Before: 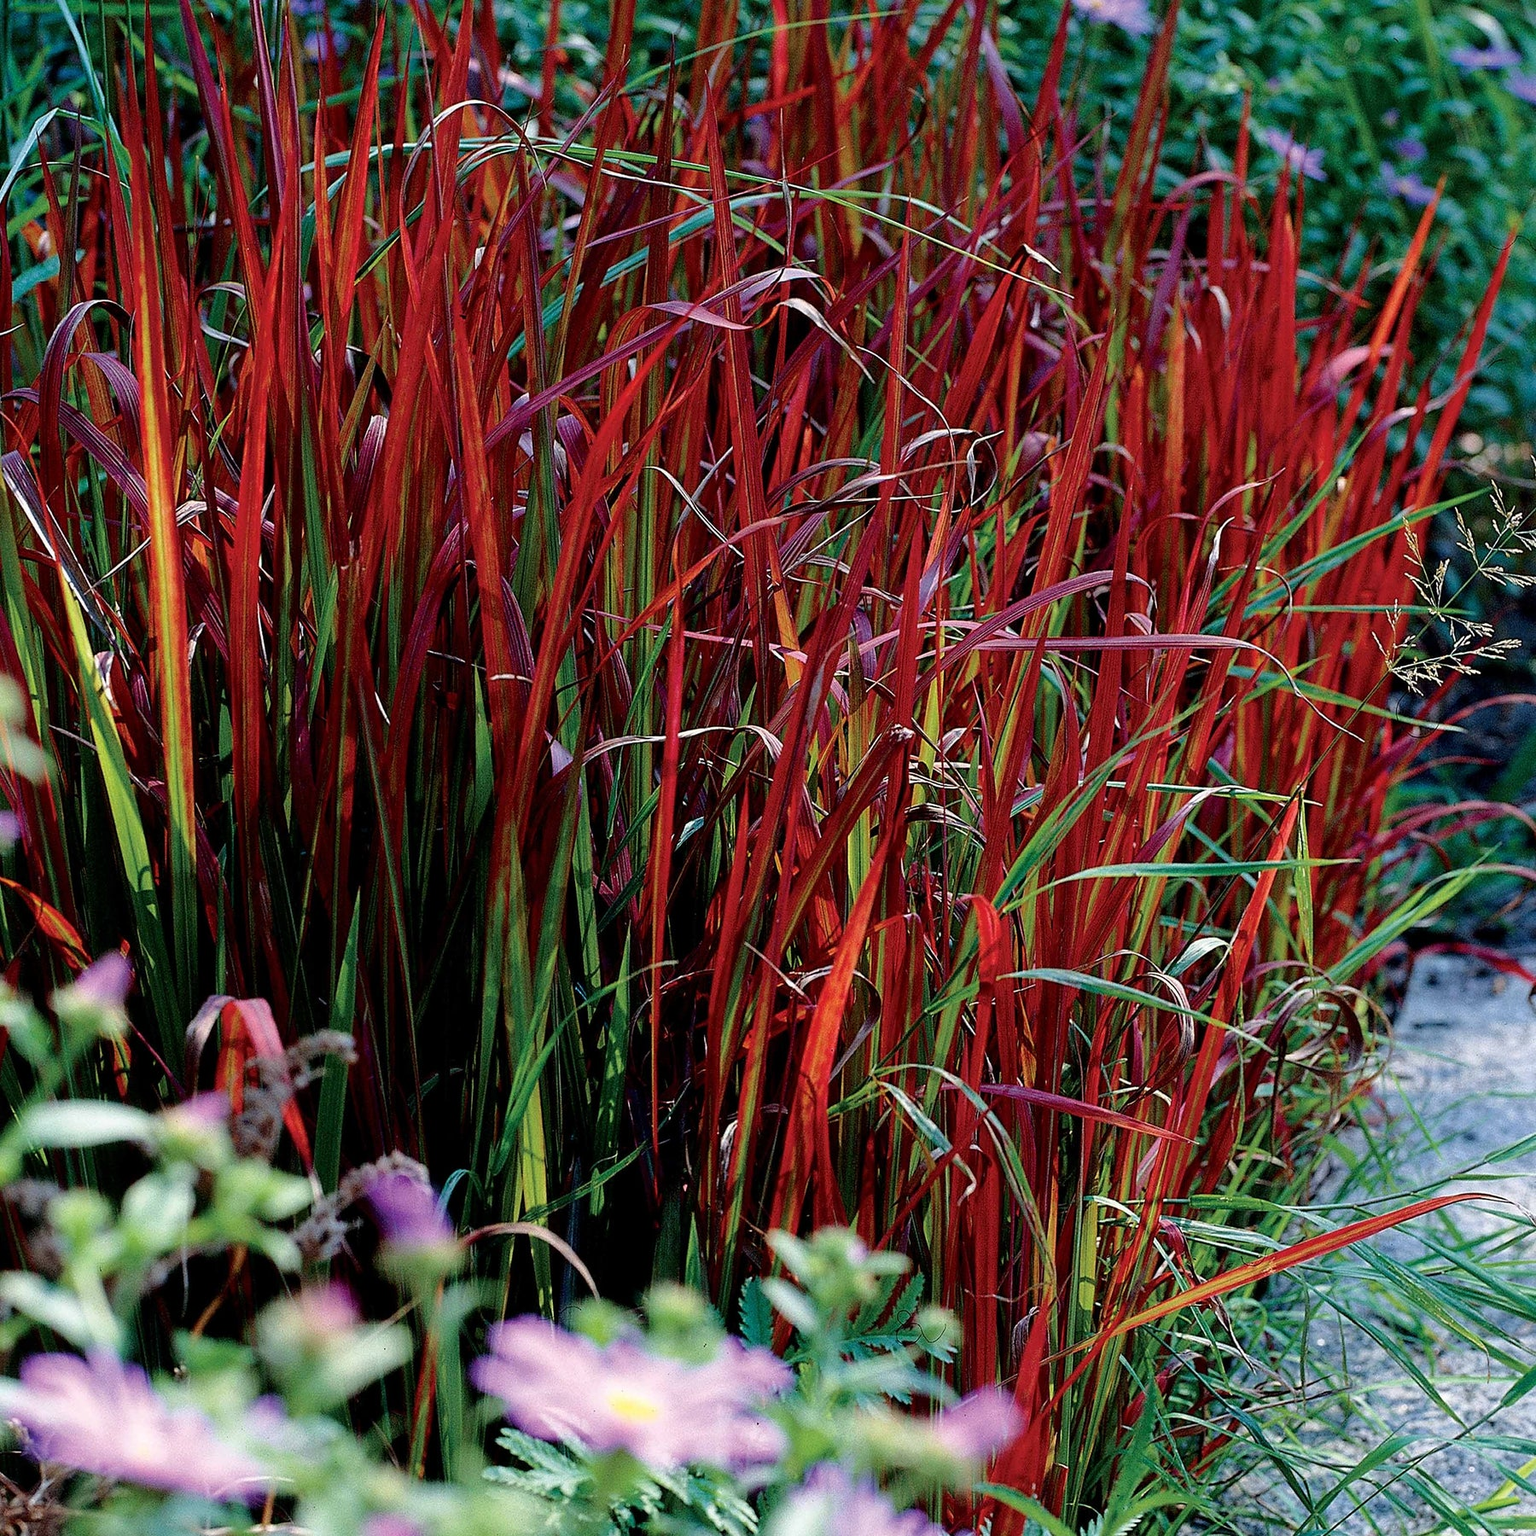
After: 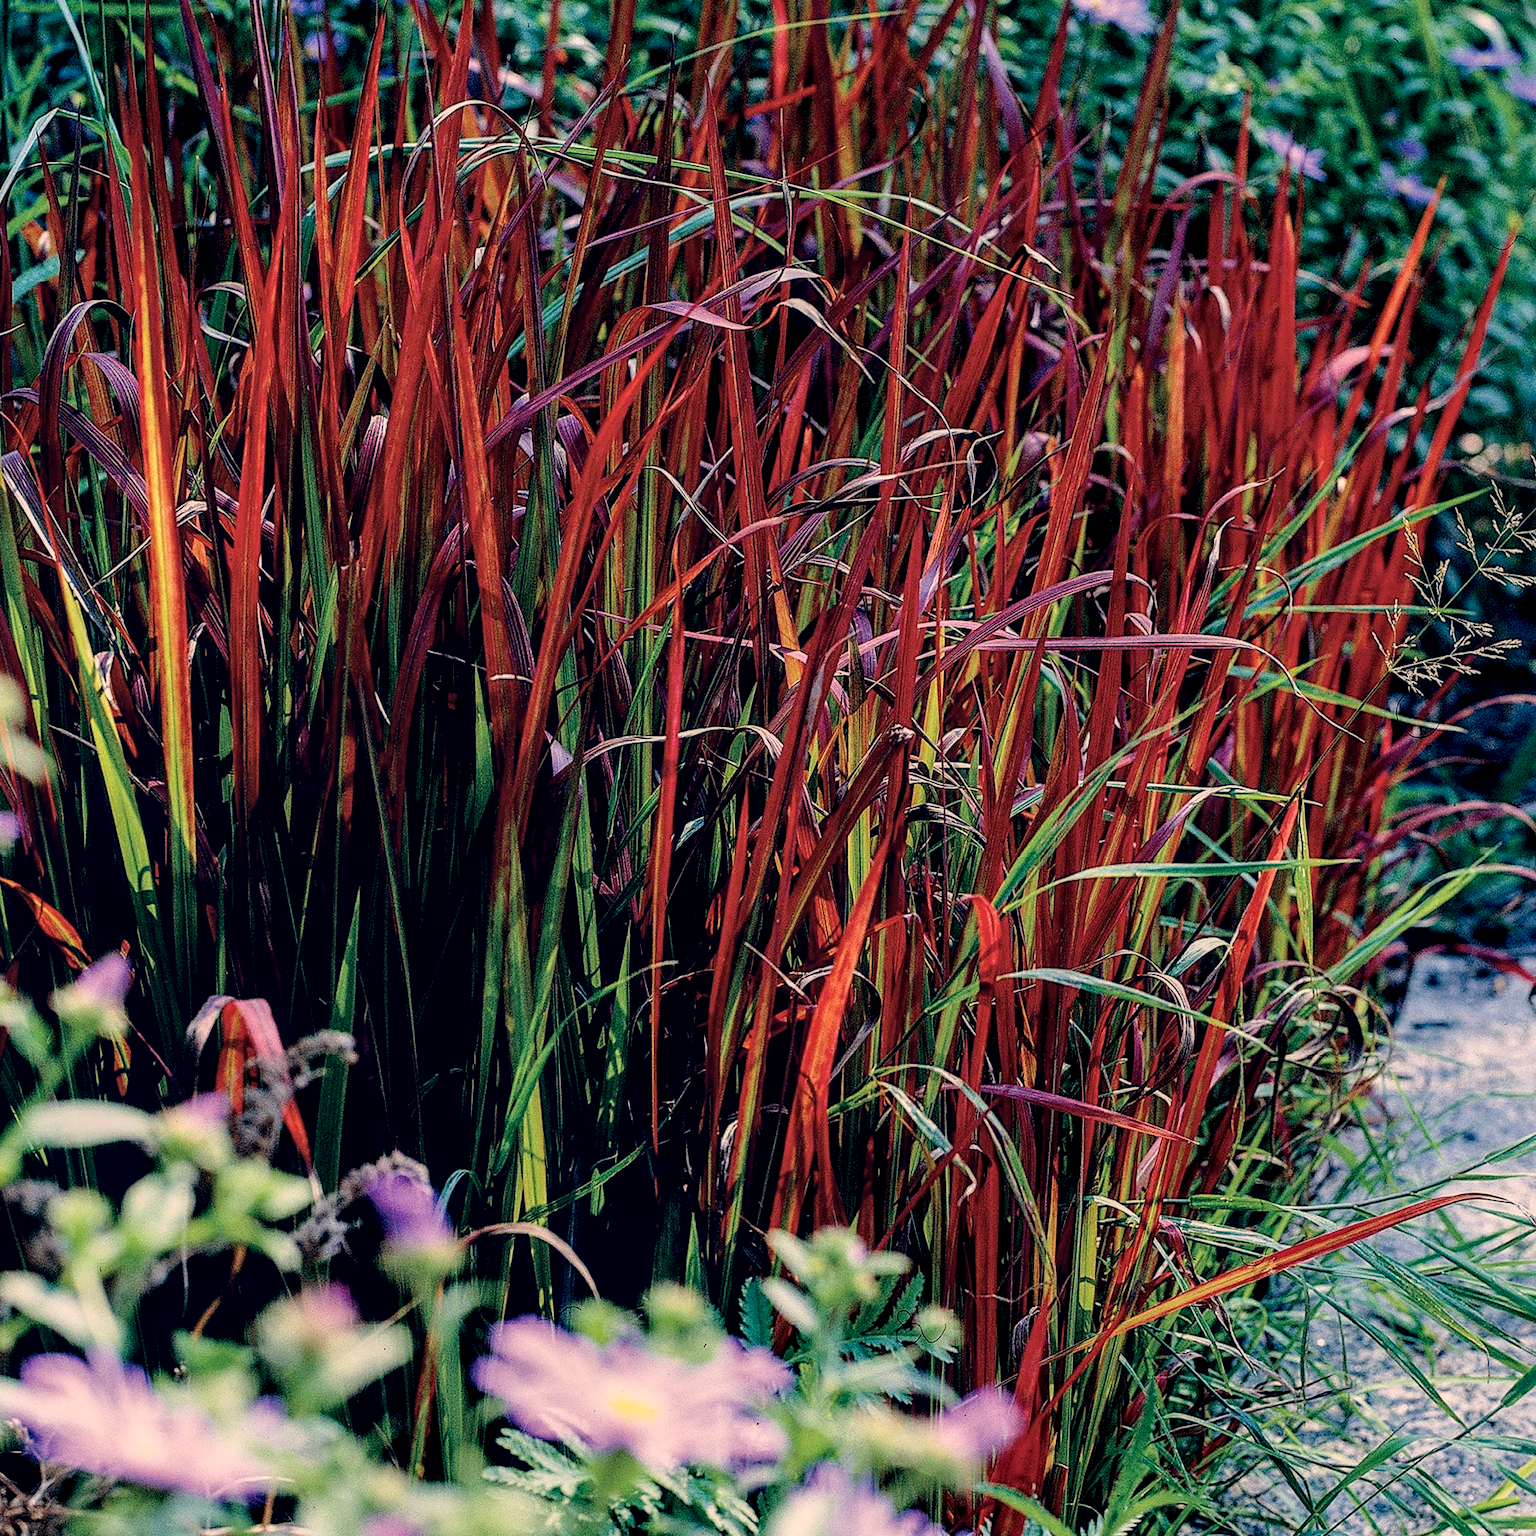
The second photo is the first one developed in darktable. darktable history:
local contrast: highlights 60%, shadows 60%, detail 160%
color correction: highlights a* 10.32, highlights b* 14.66, shadows a* -9.59, shadows b* -15.02
filmic rgb: black relative exposure -16 EV, white relative exposure 6.12 EV, hardness 5.22
